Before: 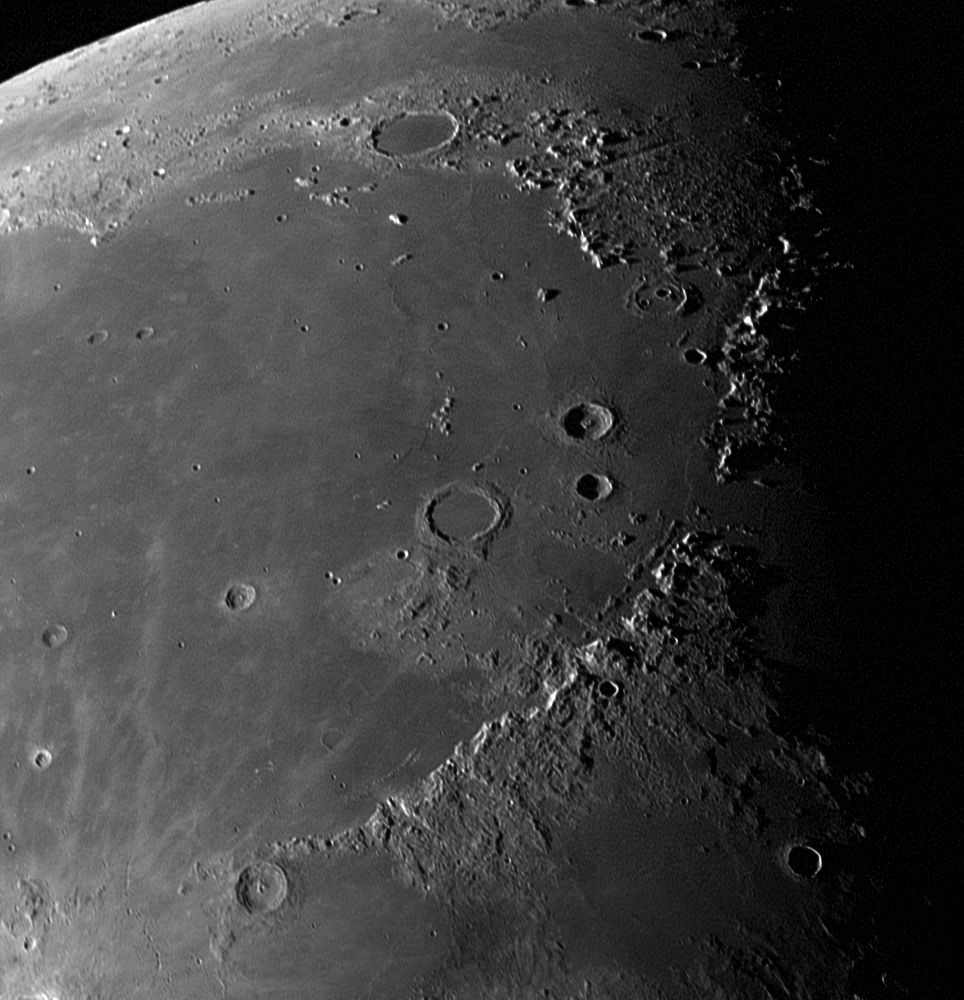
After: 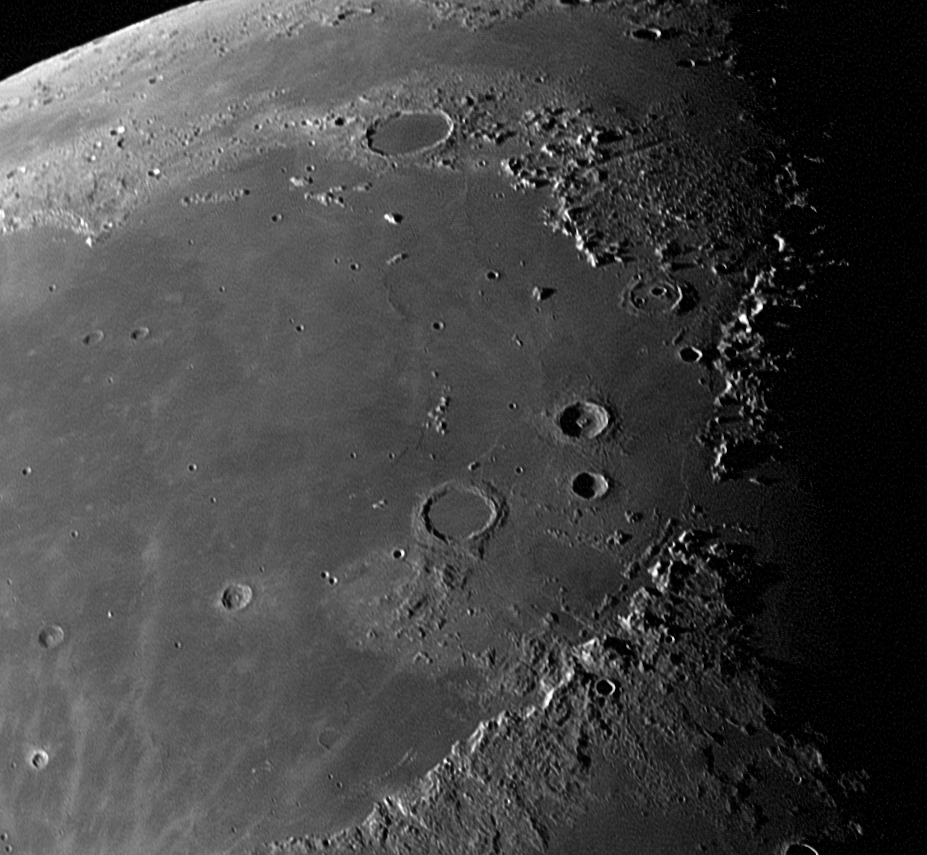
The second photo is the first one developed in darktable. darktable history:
crop and rotate: angle 0.2°, left 0.275%, right 3.127%, bottom 14.18%
shadows and highlights: shadows 24.5, highlights -78.15, soften with gaussian
